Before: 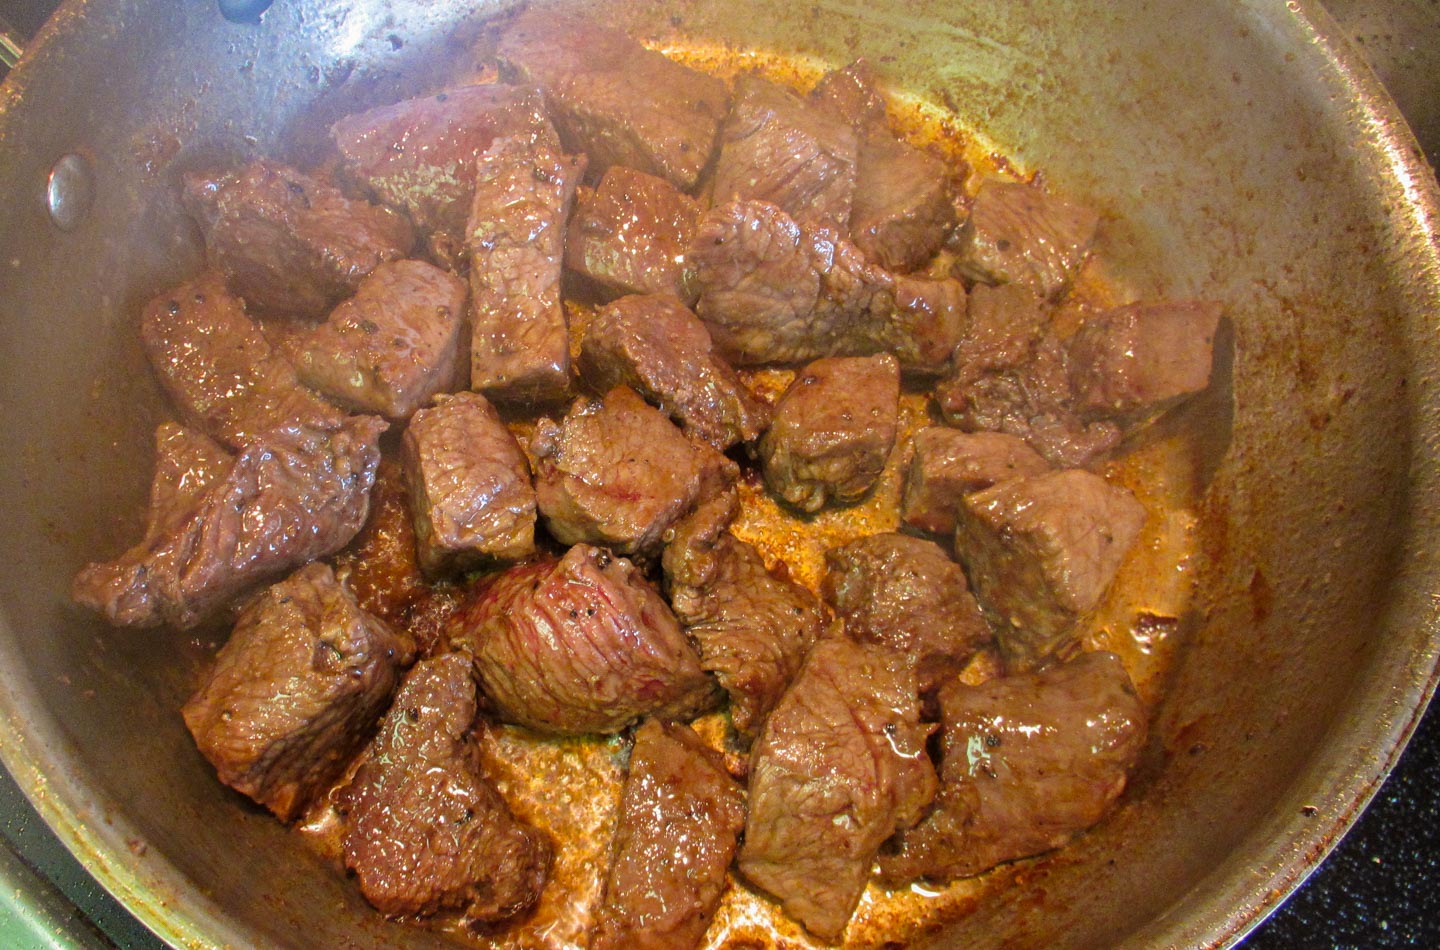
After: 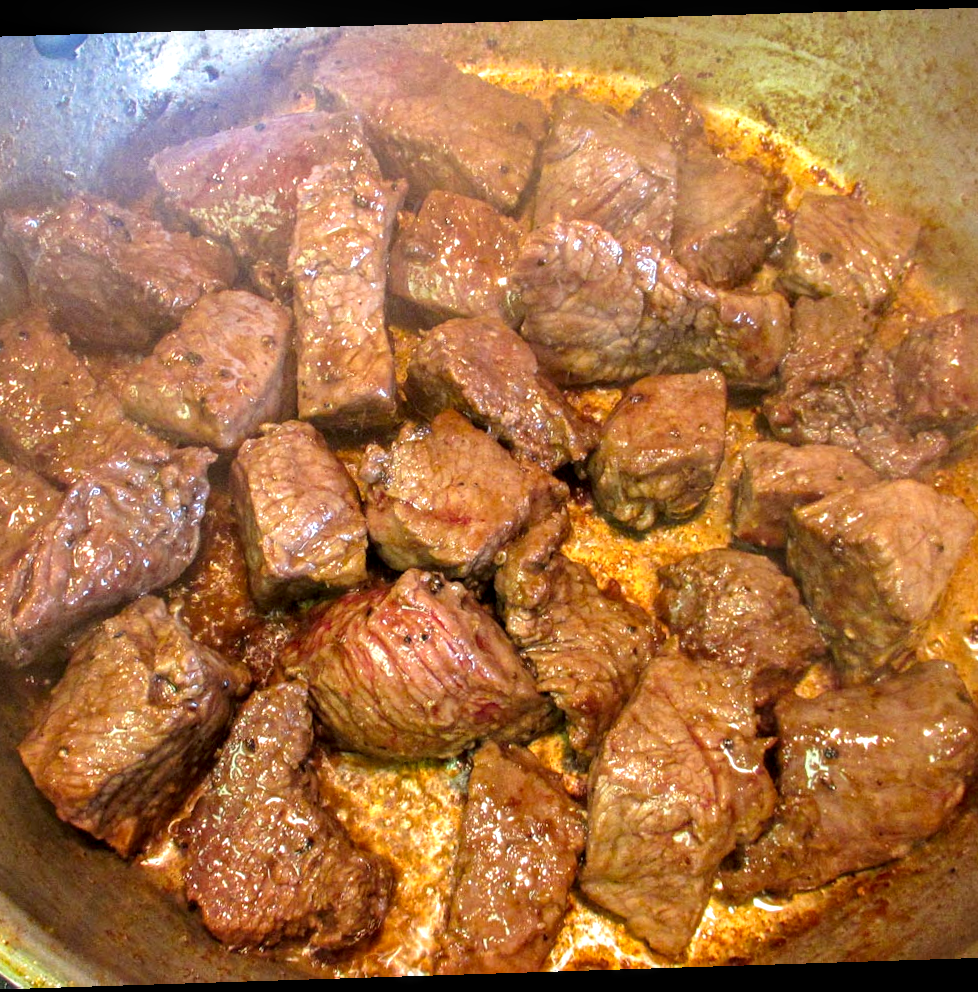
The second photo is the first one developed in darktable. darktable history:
white balance: emerald 1
exposure: black level correction 0.001, exposure 0.5 EV, compensate exposure bias true, compensate highlight preservation false
local contrast: detail 130%
rotate and perspective: rotation -1.77°, lens shift (horizontal) 0.004, automatic cropping off
crop and rotate: left 12.673%, right 20.66%
